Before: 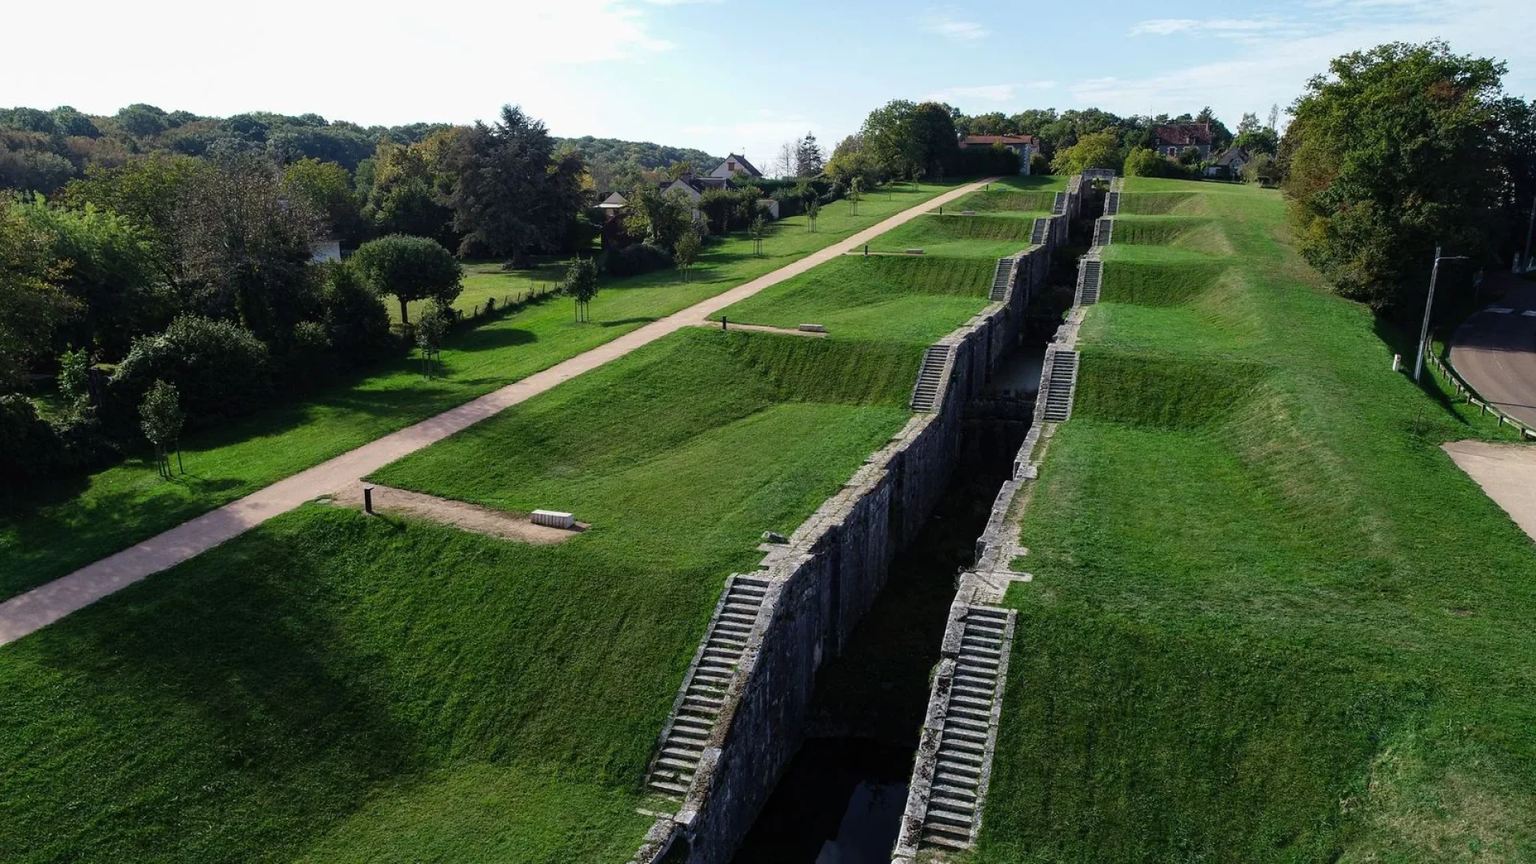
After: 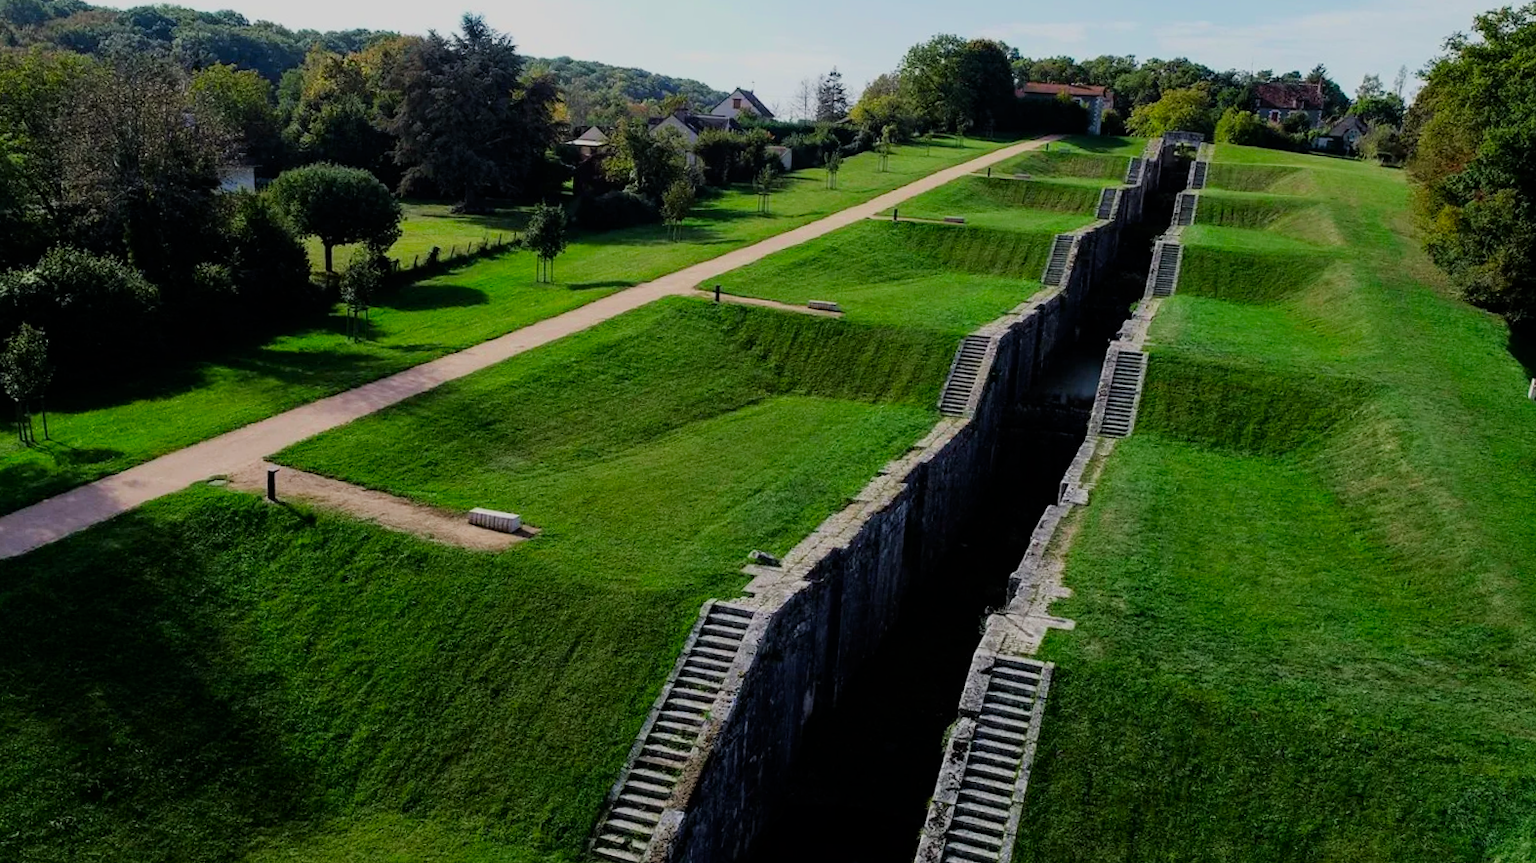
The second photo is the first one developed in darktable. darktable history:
contrast brightness saturation: brightness -0.02, saturation 0.35
crop and rotate: angle -3.27°, left 5.211%, top 5.211%, right 4.607%, bottom 4.607%
filmic rgb: black relative exposure -7.65 EV, white relative exposure 4.56 EV, hardness 3.61
bloom: size 9%, threshold 100%, strength 7%
